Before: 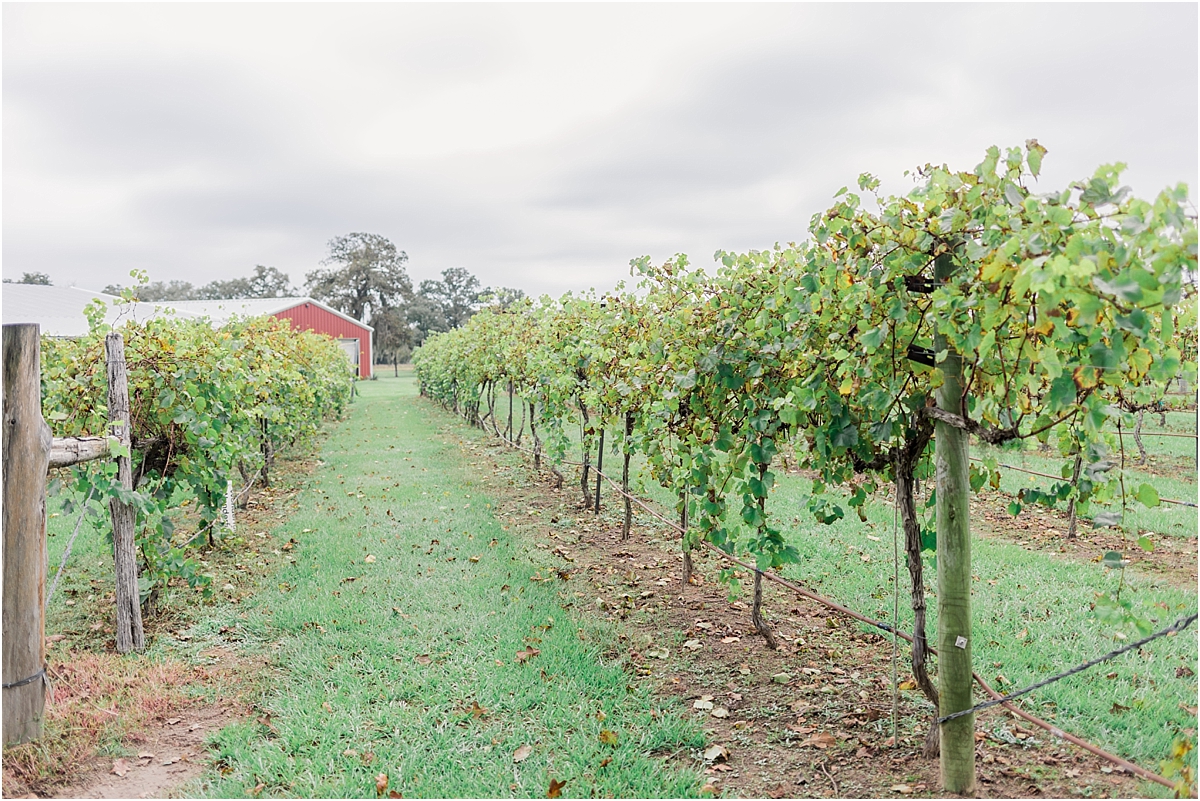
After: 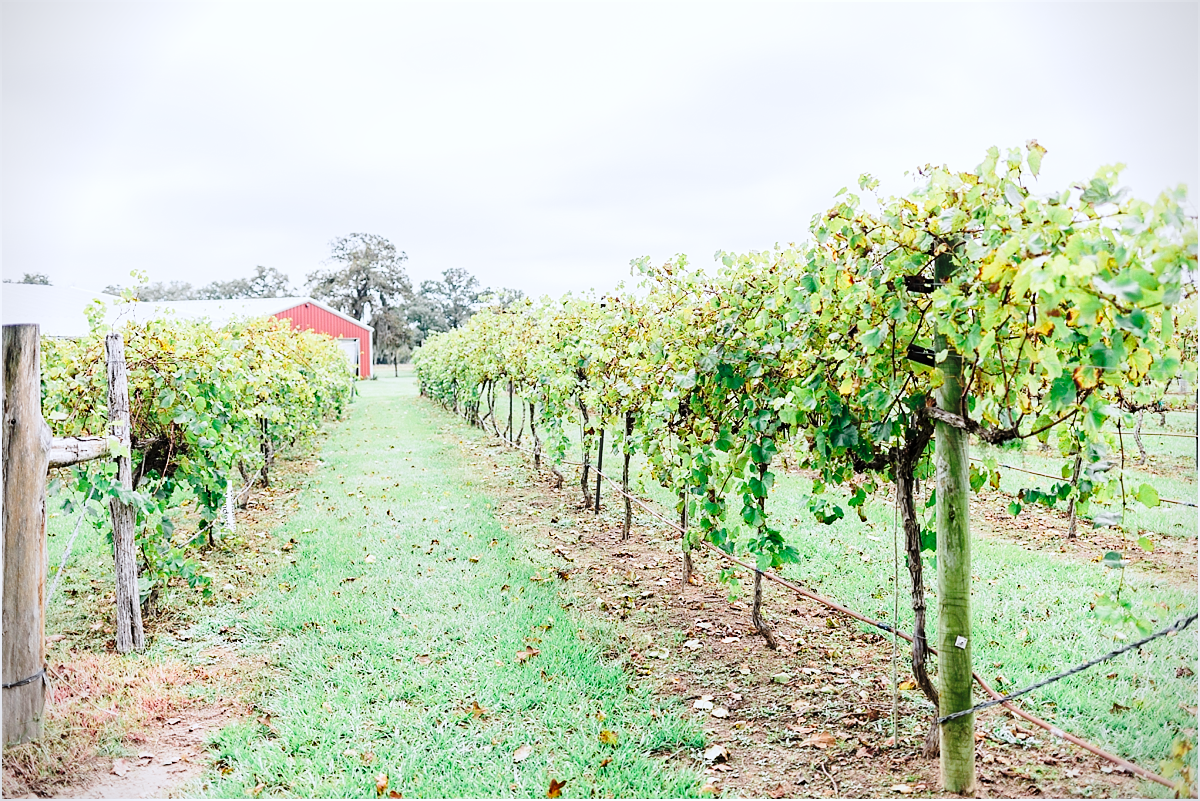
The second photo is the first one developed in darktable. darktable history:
haze removal: compatibility mode true, adaptive false
color correction: highlights a* -0.137, highlights b* -5.91, shadows a* -0.137, shadows b* -0.137
vignetting: fall-off start 91.19%
base curve: curves: ch0 [(0, 0) (0.04, 0.03) (0.133, 0.232) (0.448, 0.748) (0.843, 0.968) (1, 1)], preserve colors none
